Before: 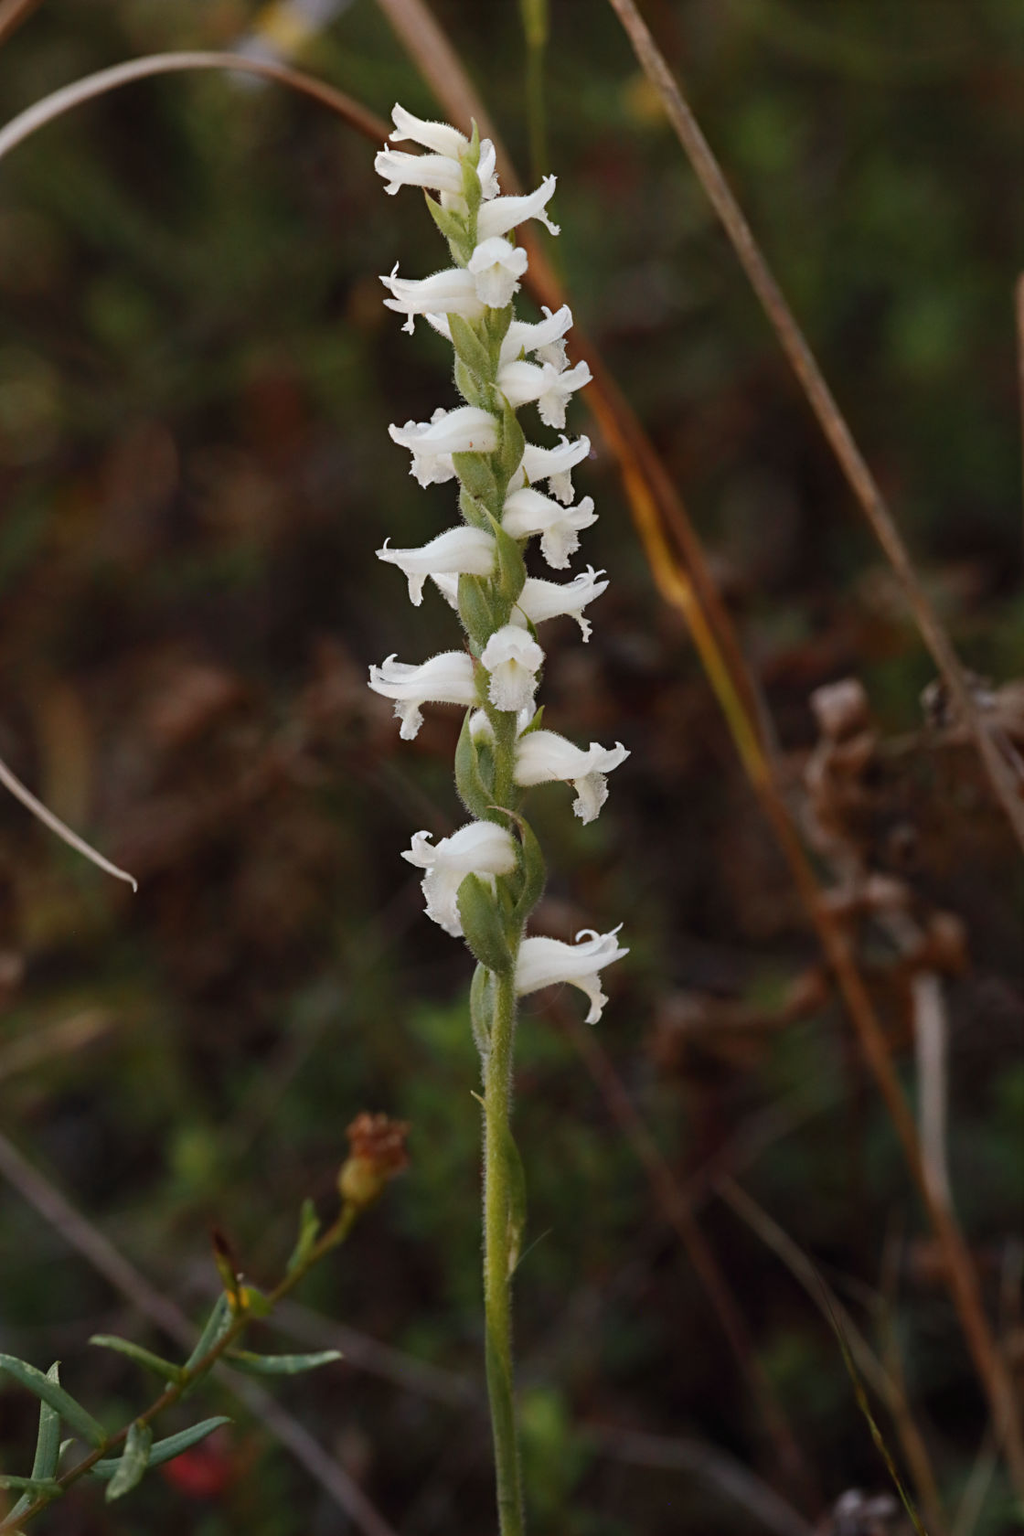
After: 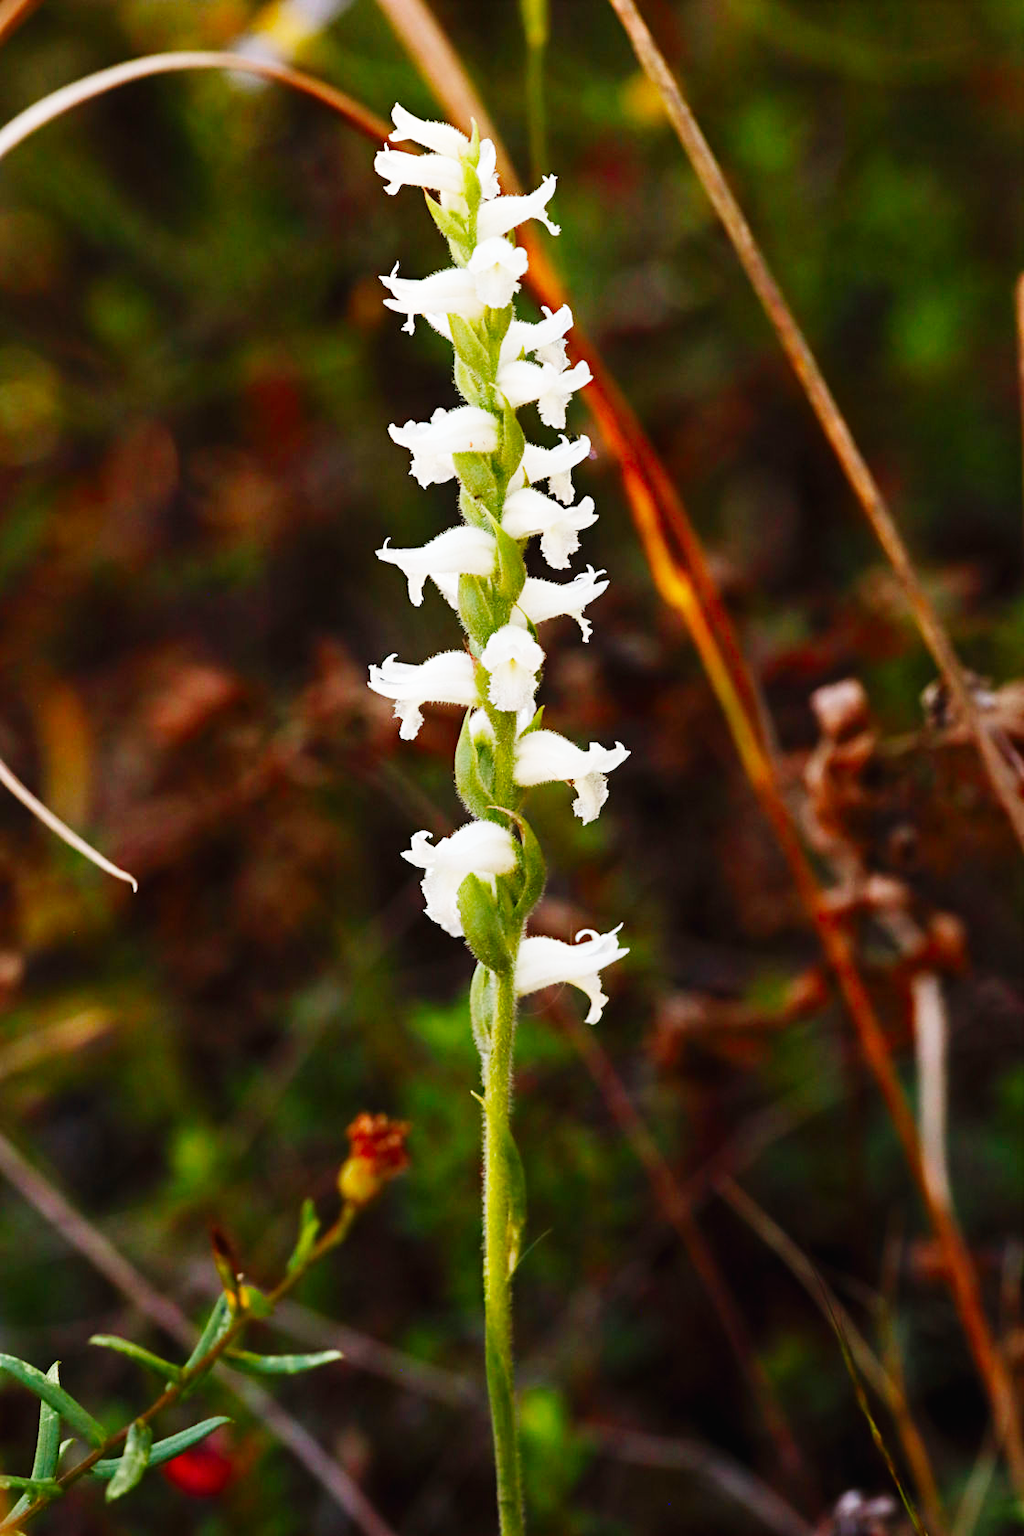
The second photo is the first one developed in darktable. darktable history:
color correction: highlights b* 0.061, saturation 1.36
base curve: curves: ch0 [(0, 0.003) (0.001, 0.002) (0.006, 0.004) (0.02, 0.022) (0.048, 0.086) (0.094, 0.234) (0.162, 0.431) (0.258, 0.629) (0.385, 0.8) (0.548, 0.918) (0.751, 0.988) (1, 1)], preserve colors none
